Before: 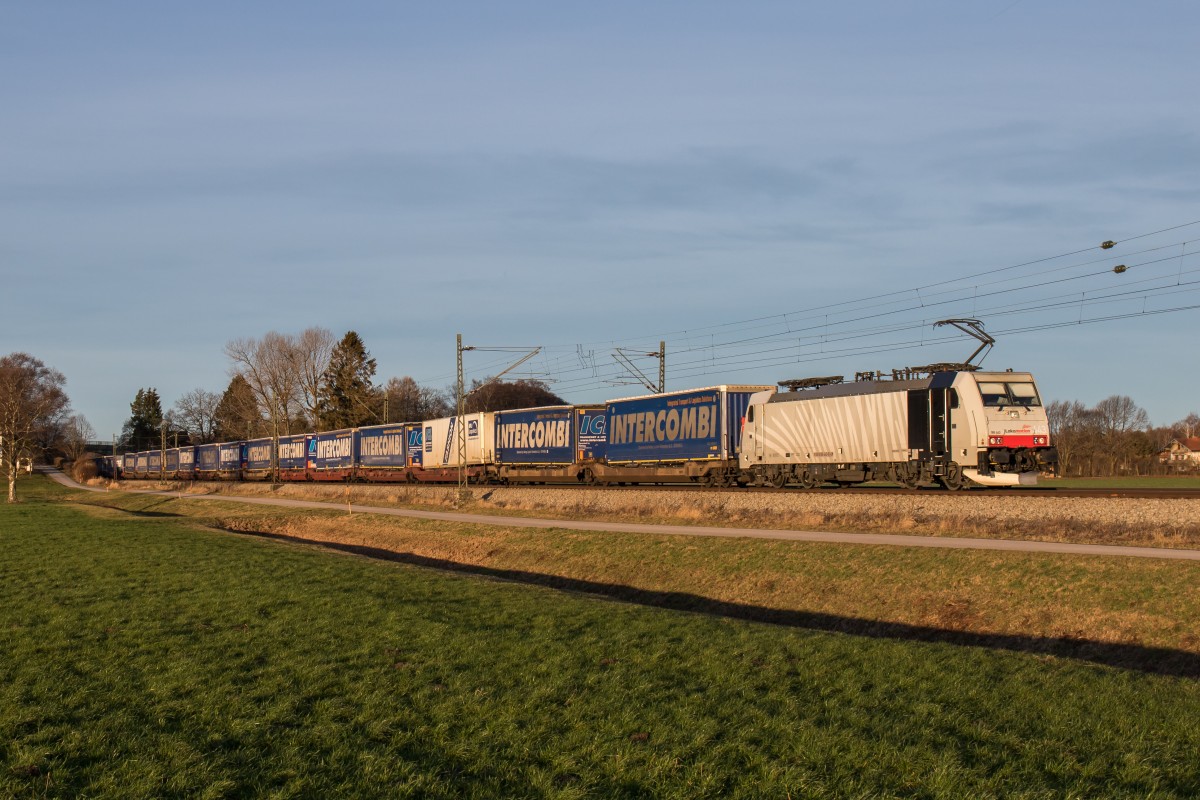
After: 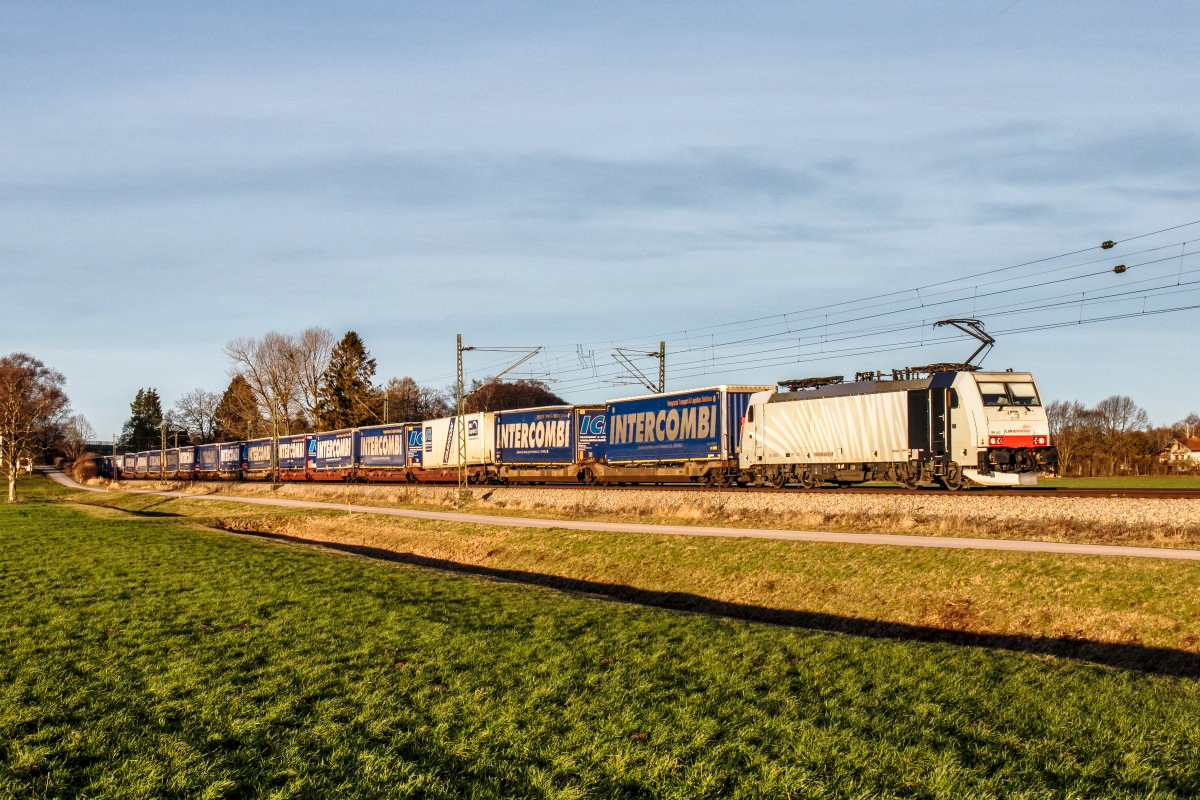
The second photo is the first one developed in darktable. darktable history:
shadows and highlights: soften with gaussian
local contrast: detail 130%
base curve: curves: ch0 [(0, 0) (0.028, 0.03) (0.121, 0.232) (0.46, 0.748) (0.859, 0.968) (1, 1)], preserve colors none
tone equalizer: on, module defaults
